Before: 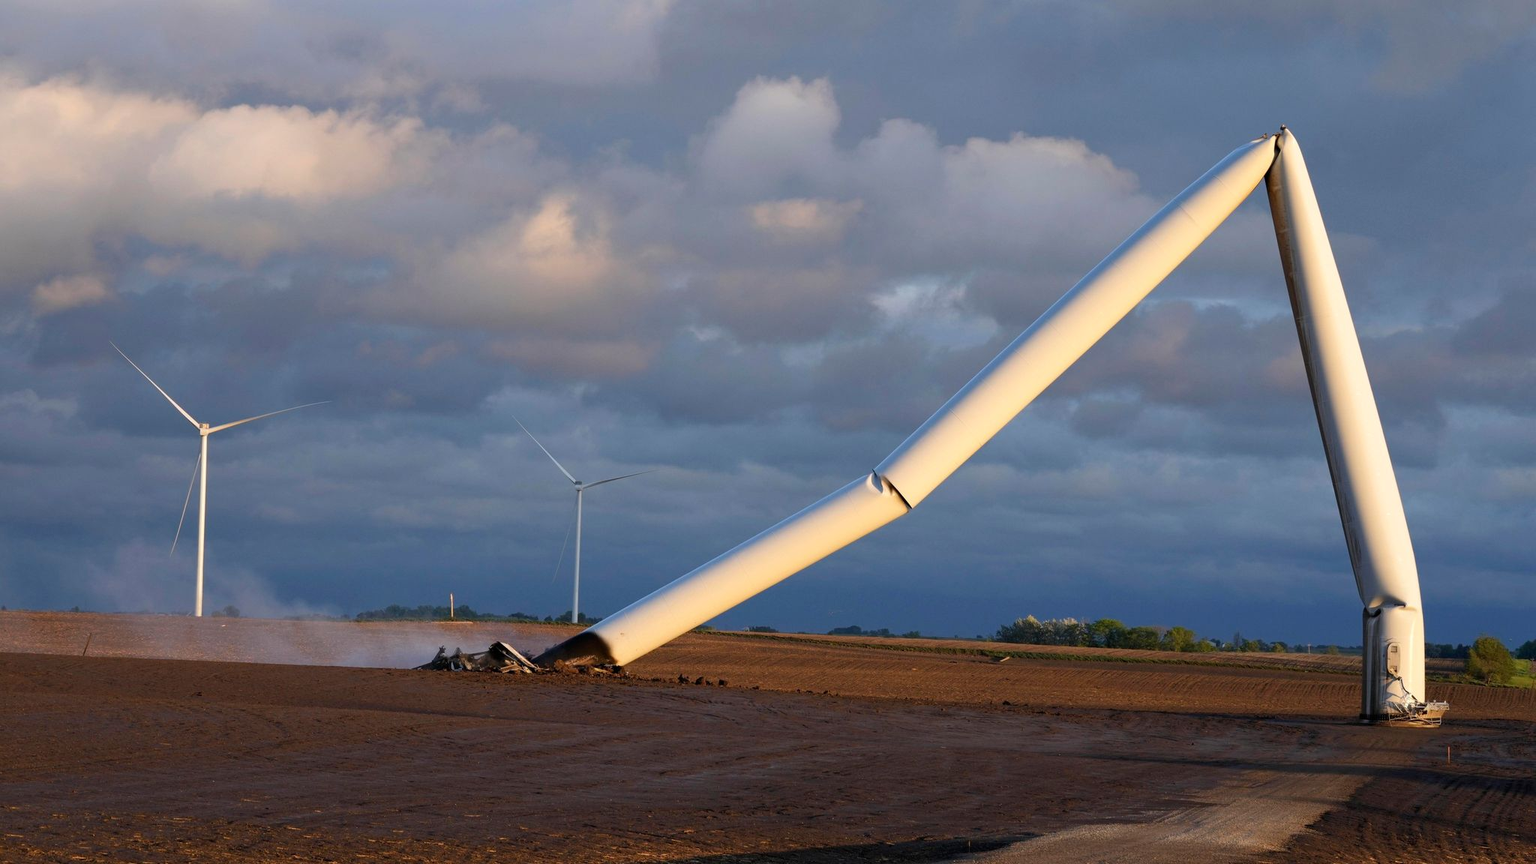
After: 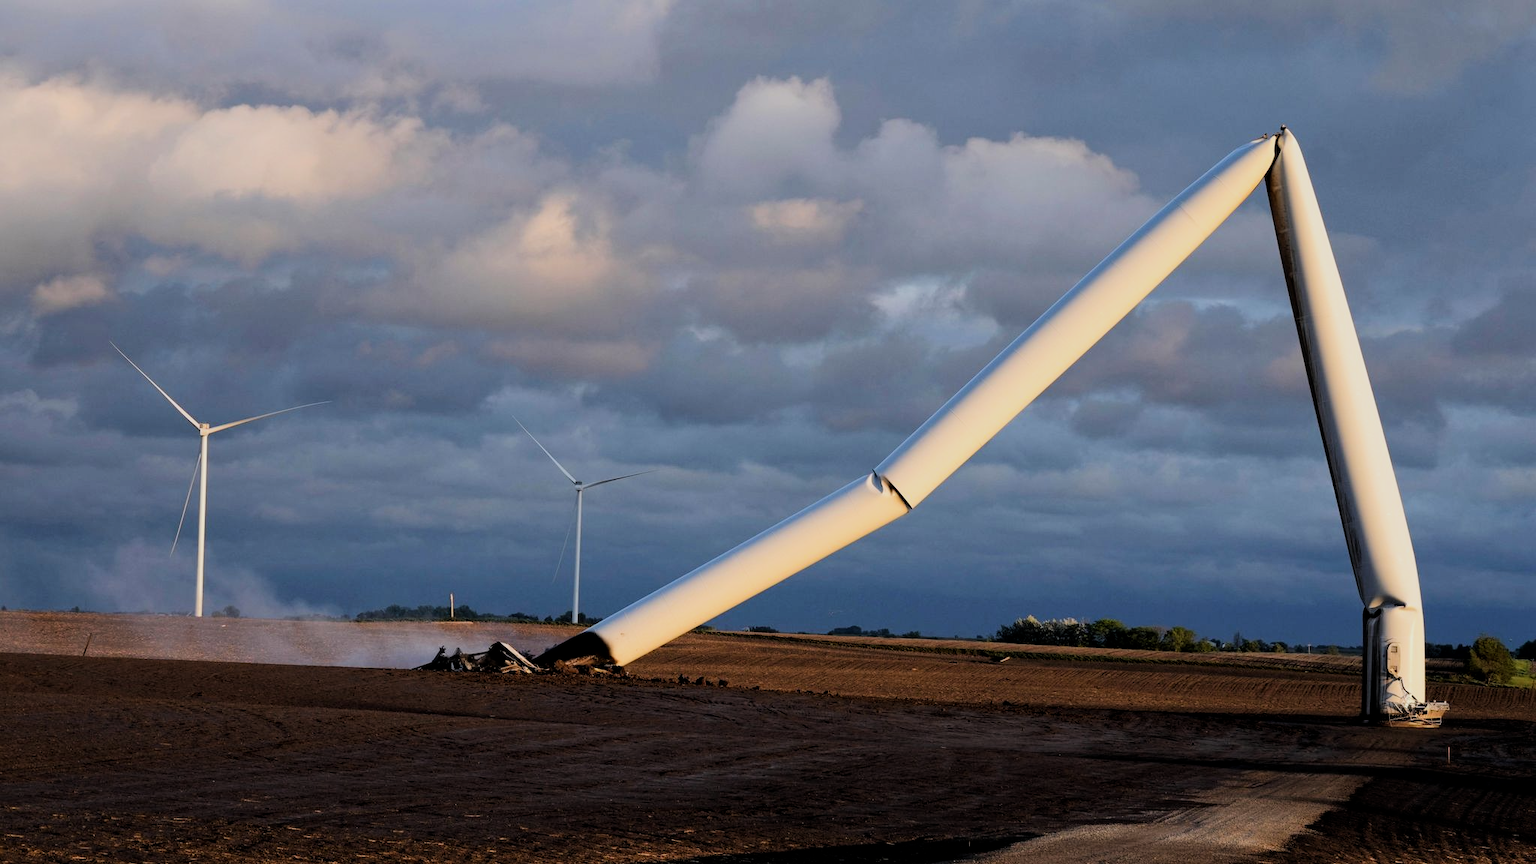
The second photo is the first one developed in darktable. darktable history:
filmic rgb: black relative exposure -5.01 EV, white relative exposure 3.97 EV, hardness 2.89, contrast 1.299, highlights saturation mix -10.2%
local contrast: mode bilateral grid, contrast 11, coarseness 26, detail 115%, midtone range 0.2
